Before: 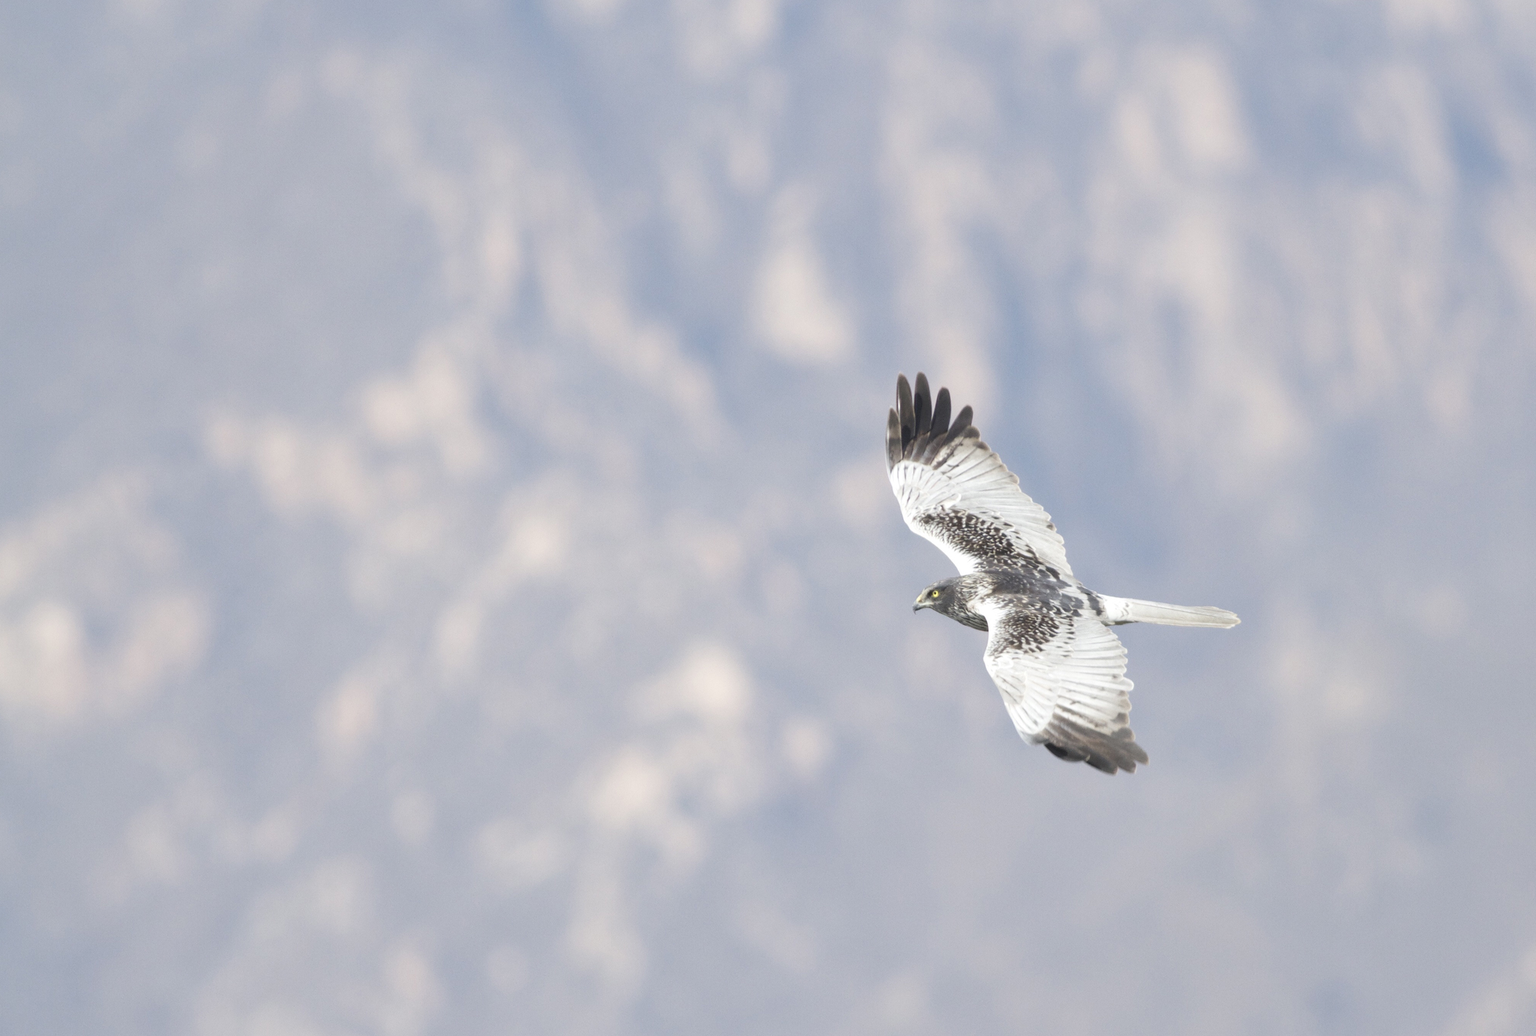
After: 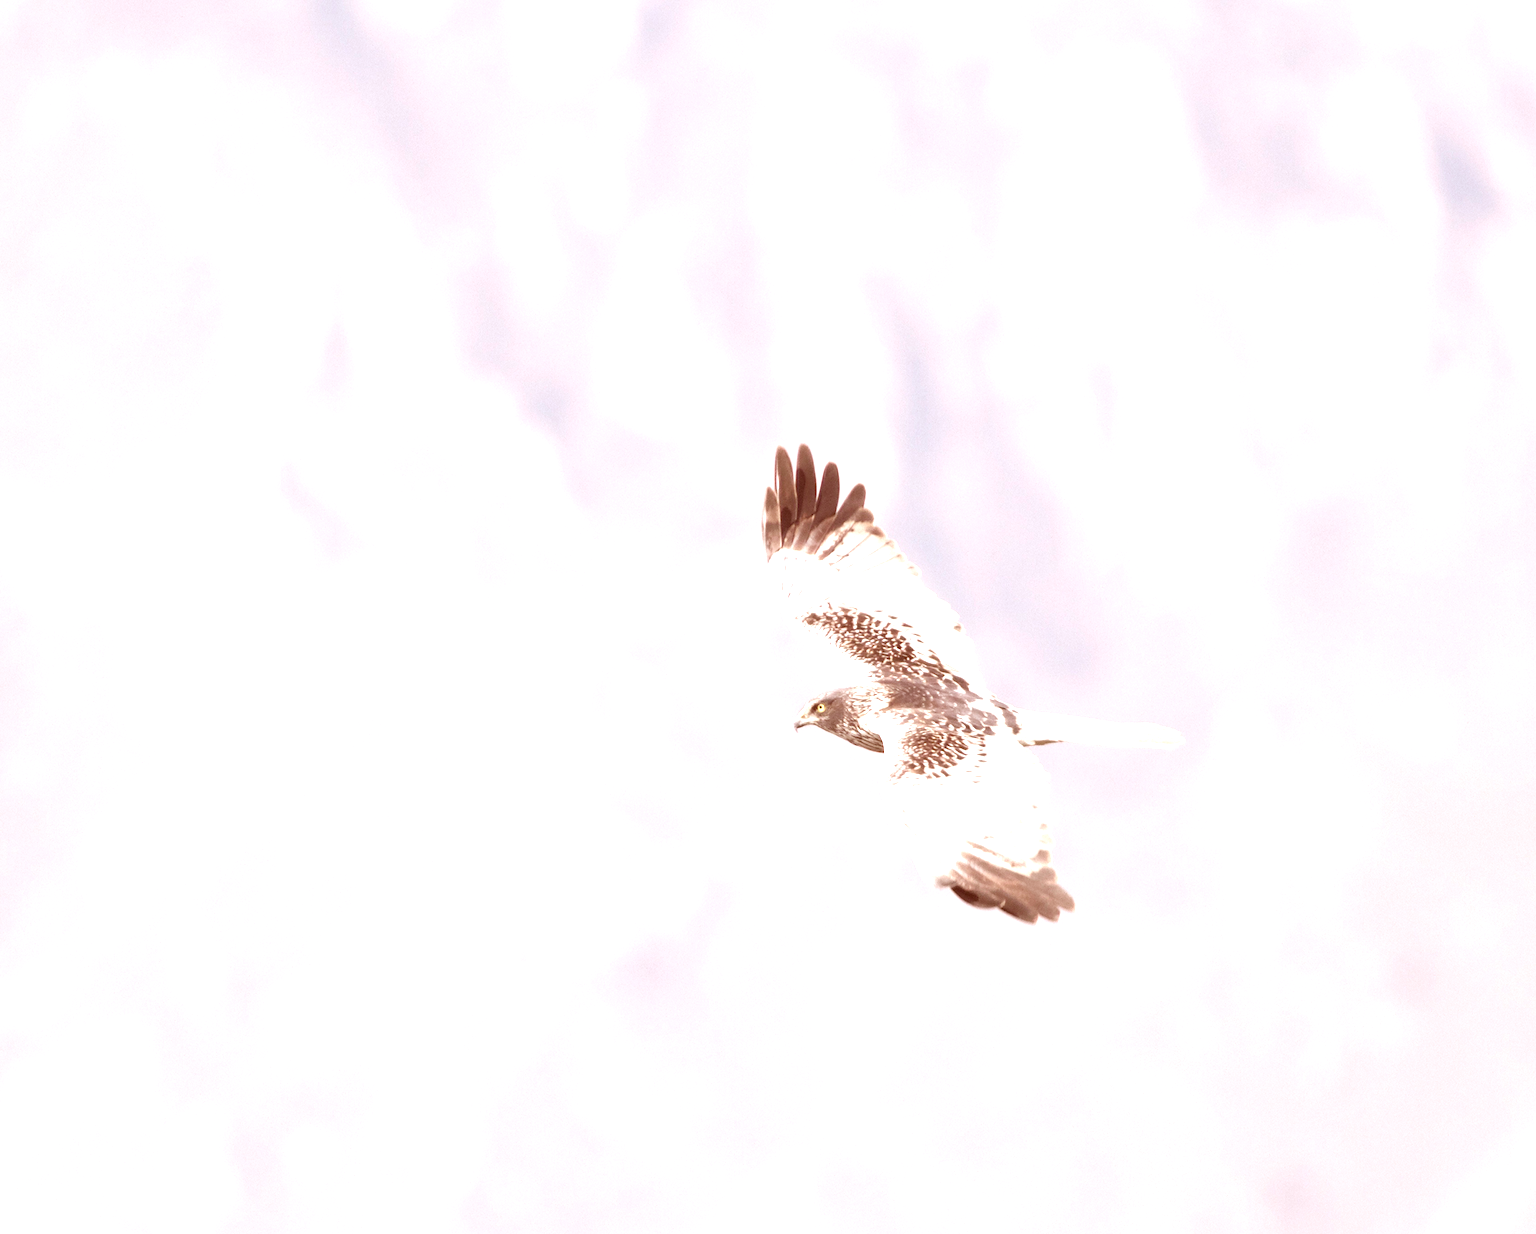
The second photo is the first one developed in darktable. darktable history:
color correction: highlights a* 9.2, highlights b* 9.07, shadows a* 39.54, shadows b* 39.65, saturation 0.777
exposure: exposure 1.137 EV, compensate highlight preservation false
crop: left 16.074%
